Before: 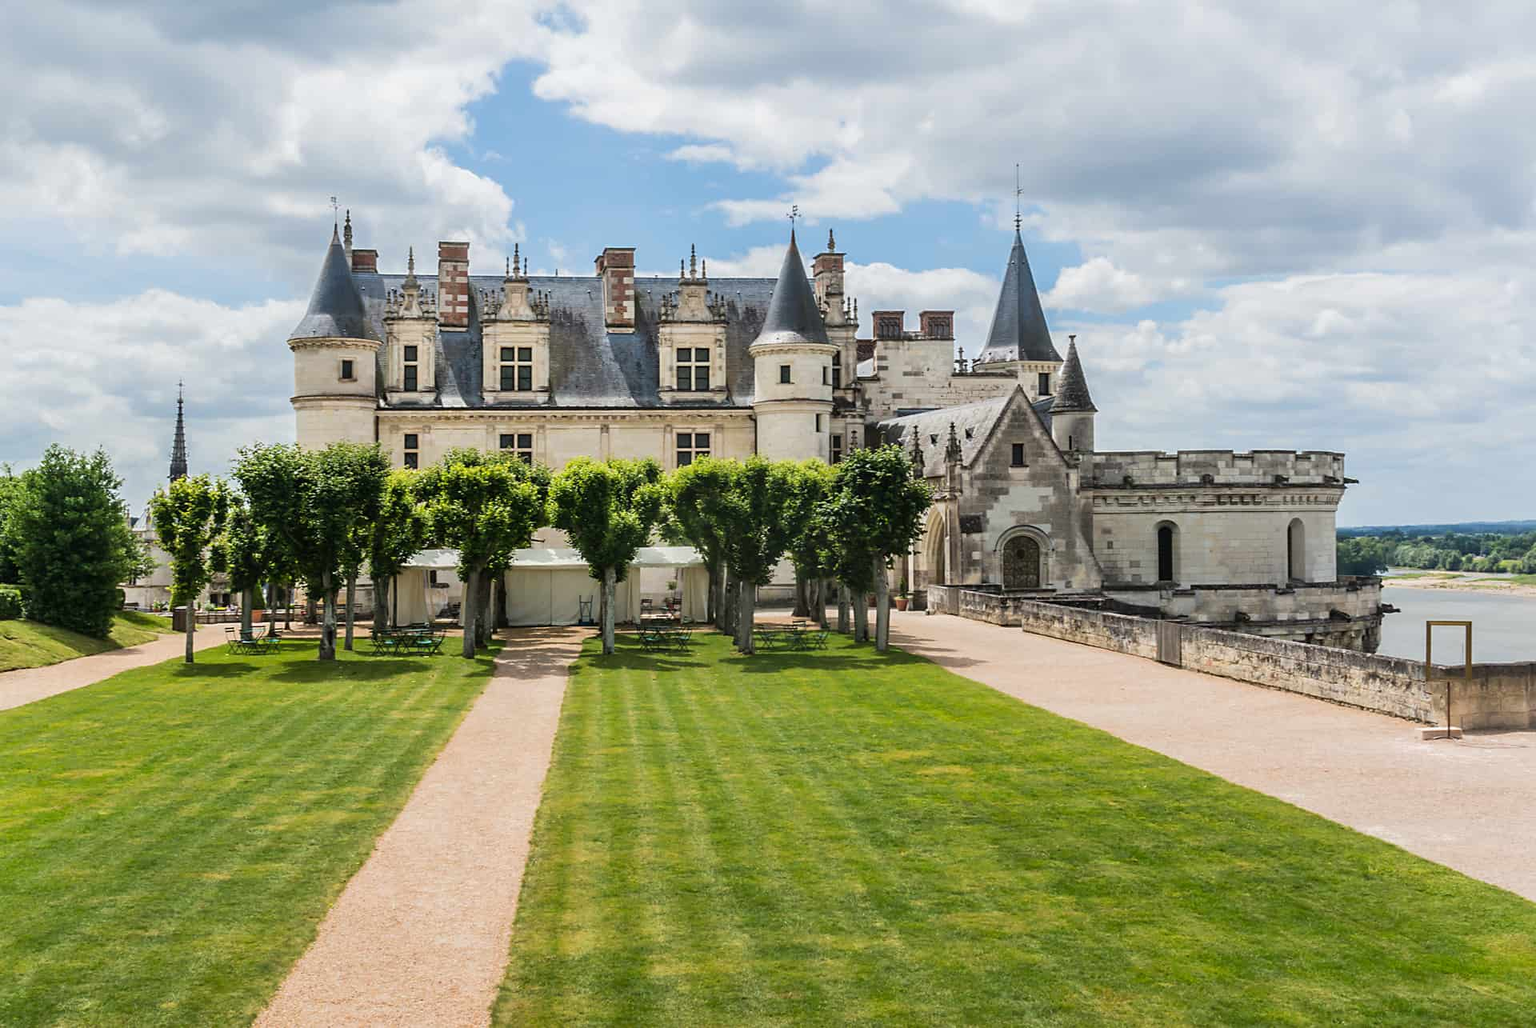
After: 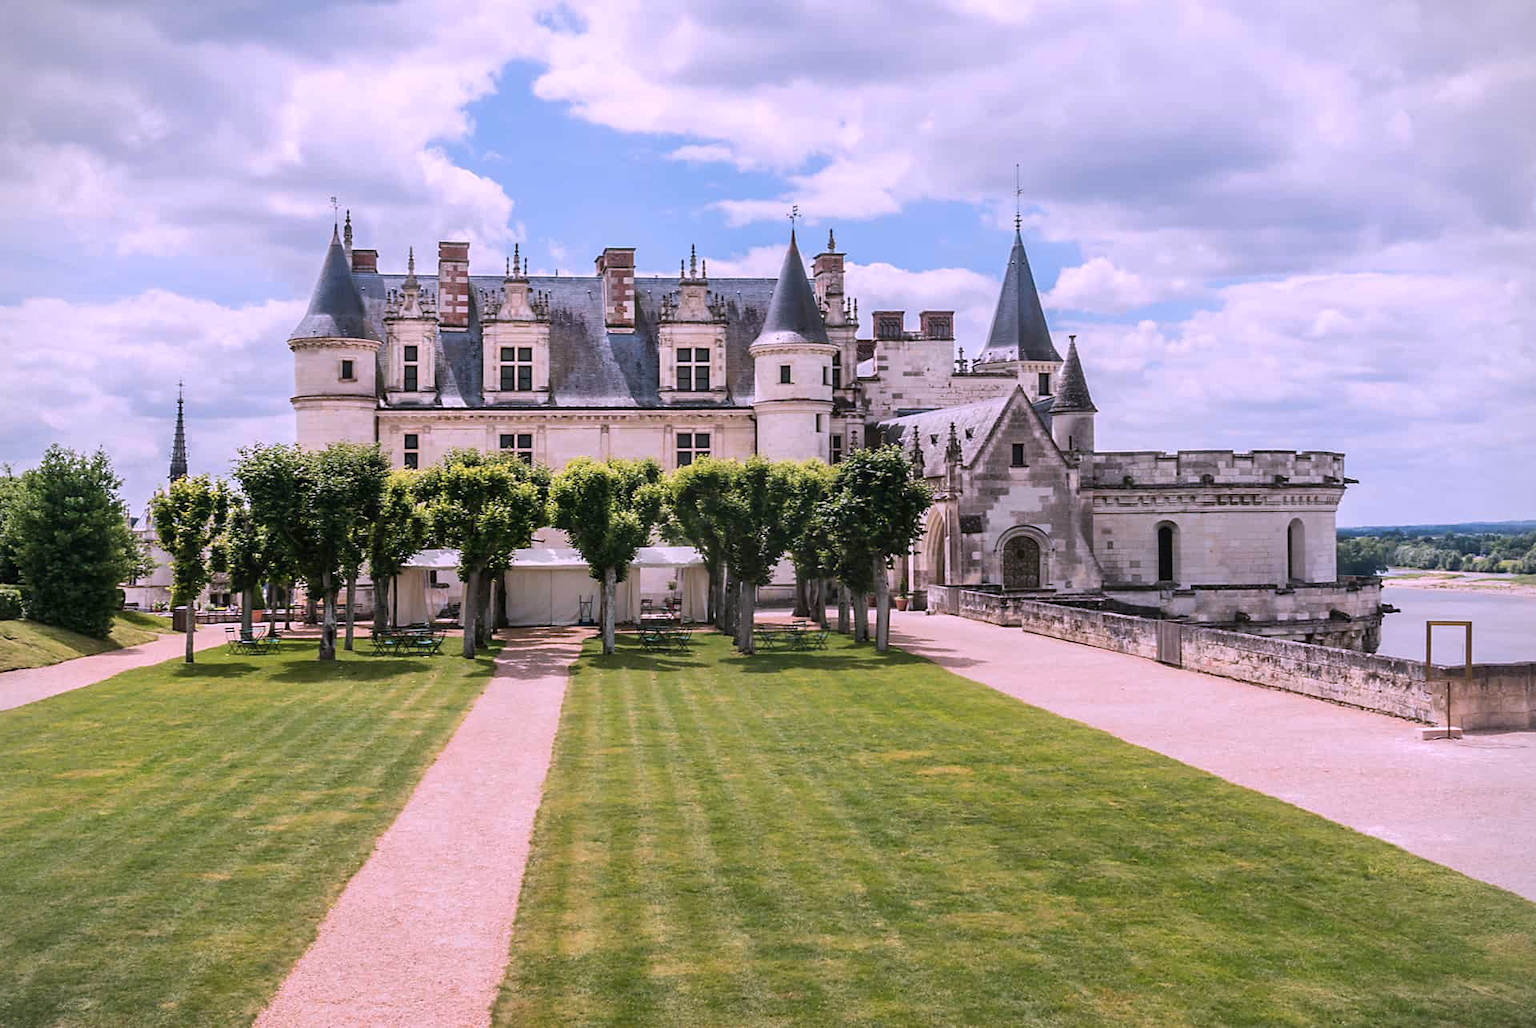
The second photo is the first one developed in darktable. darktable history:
color correction: highlights a* 15.46, highlights b* -20.56
vignetting: fall-off start 91.19%
